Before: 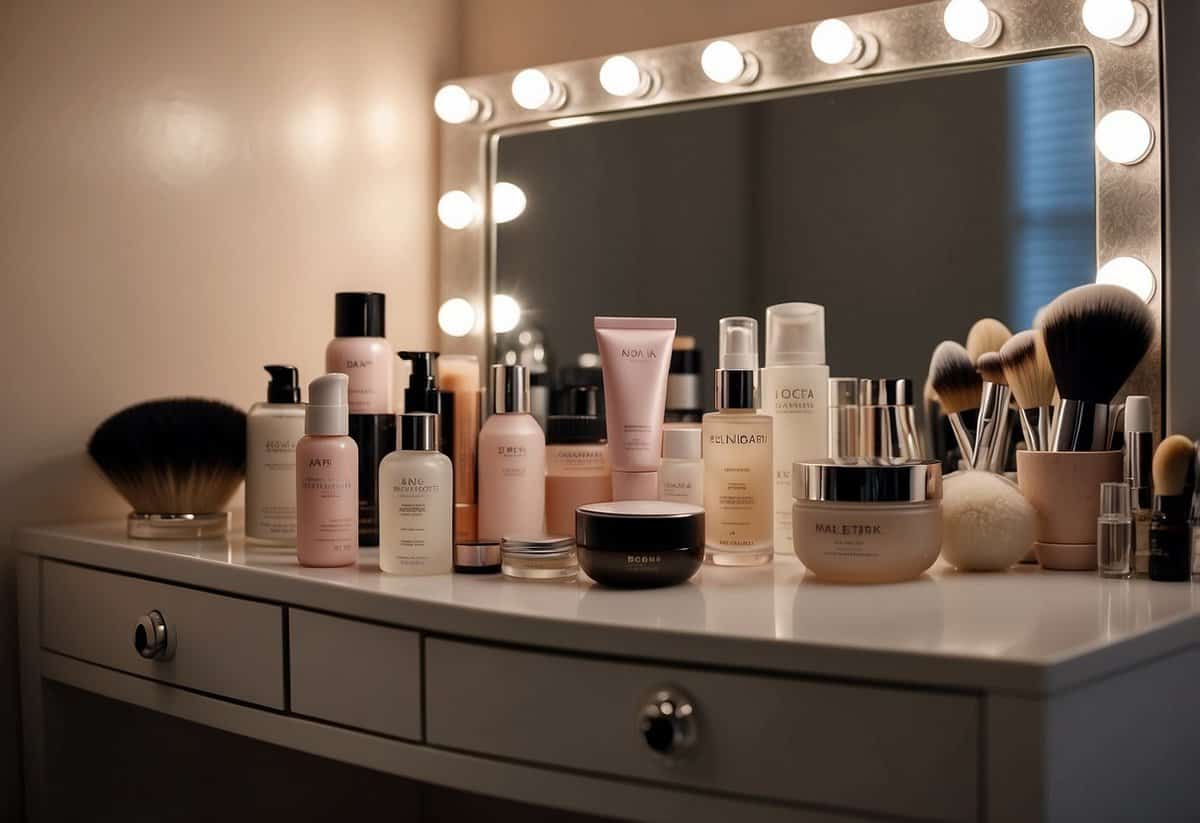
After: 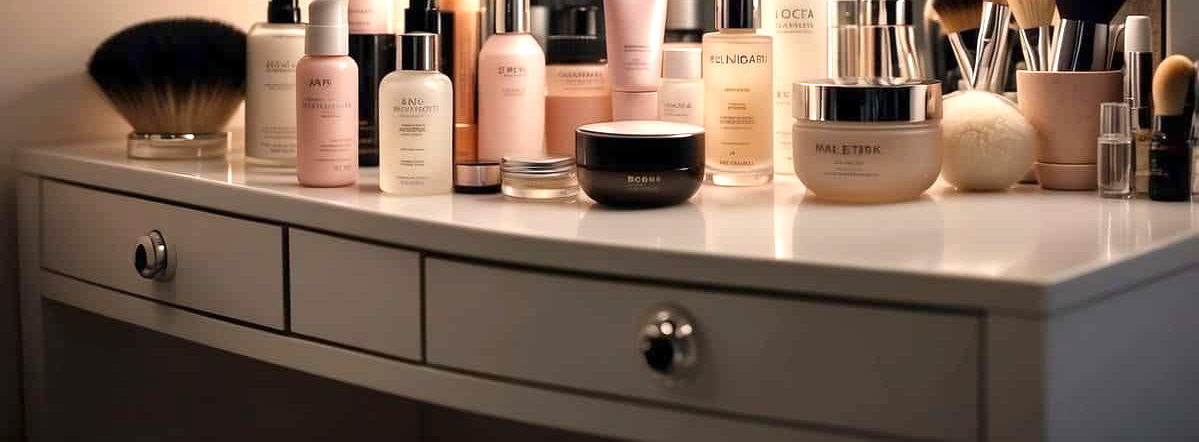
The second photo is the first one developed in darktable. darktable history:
tone equalizer: edges refinement/feathering 500, mask exposure compensation -1.57 EV, preserve details guided filter
exposure: exposure 0.95 EV, compensate highlight preservation false
crop and rotate: top 46.217%, right 0.082%
